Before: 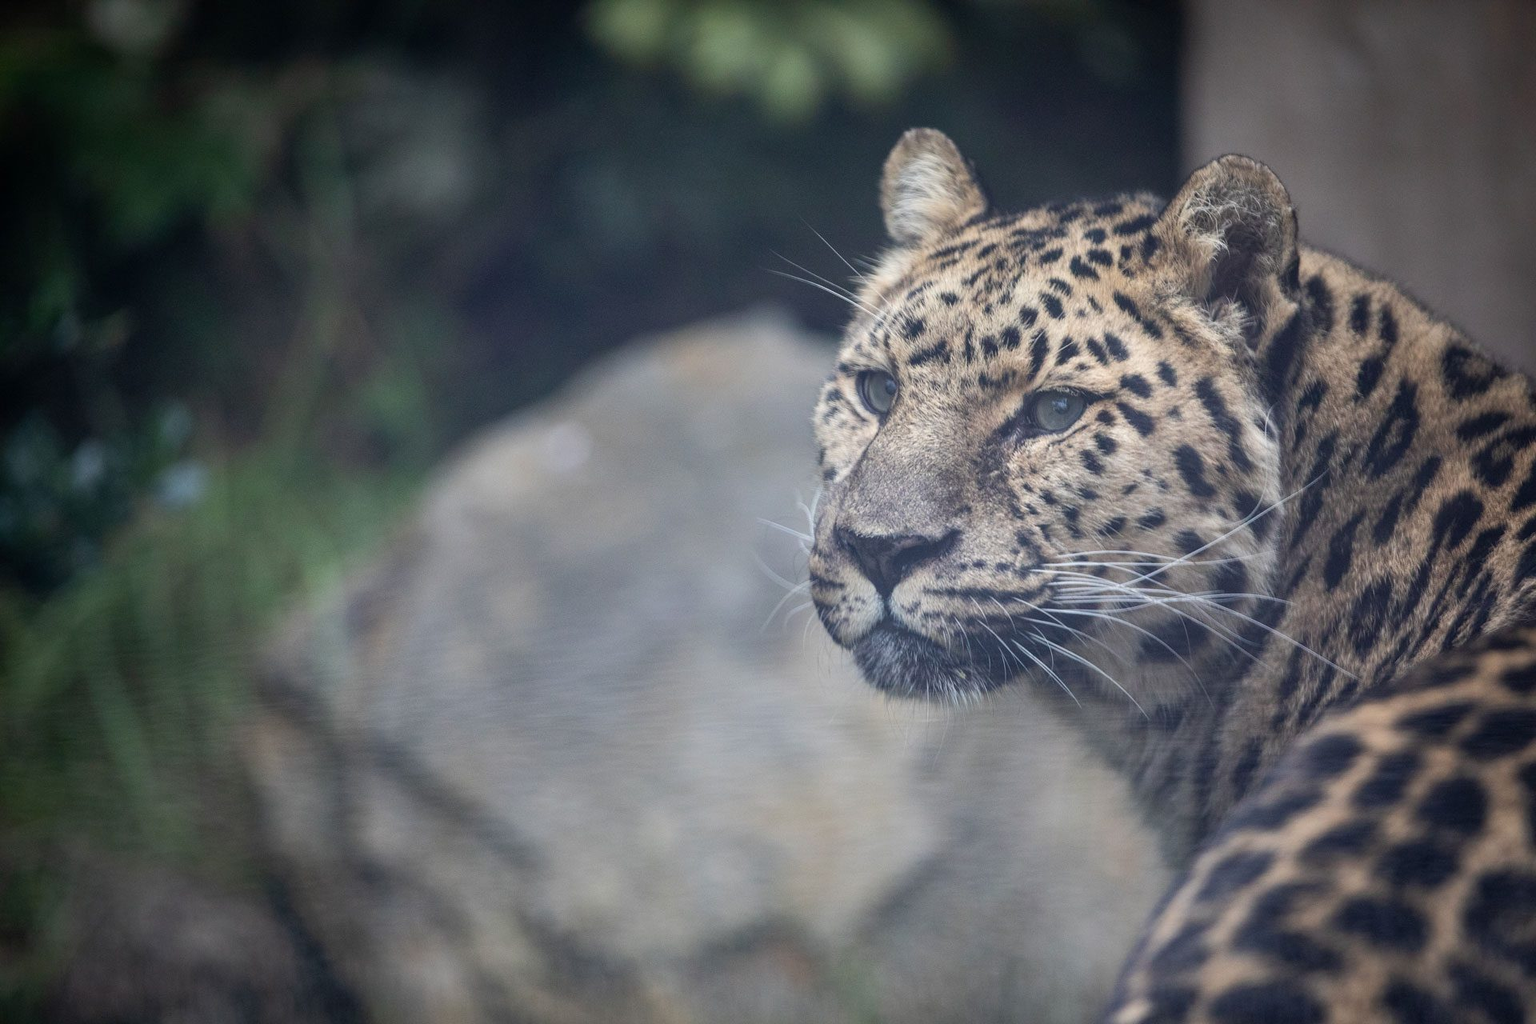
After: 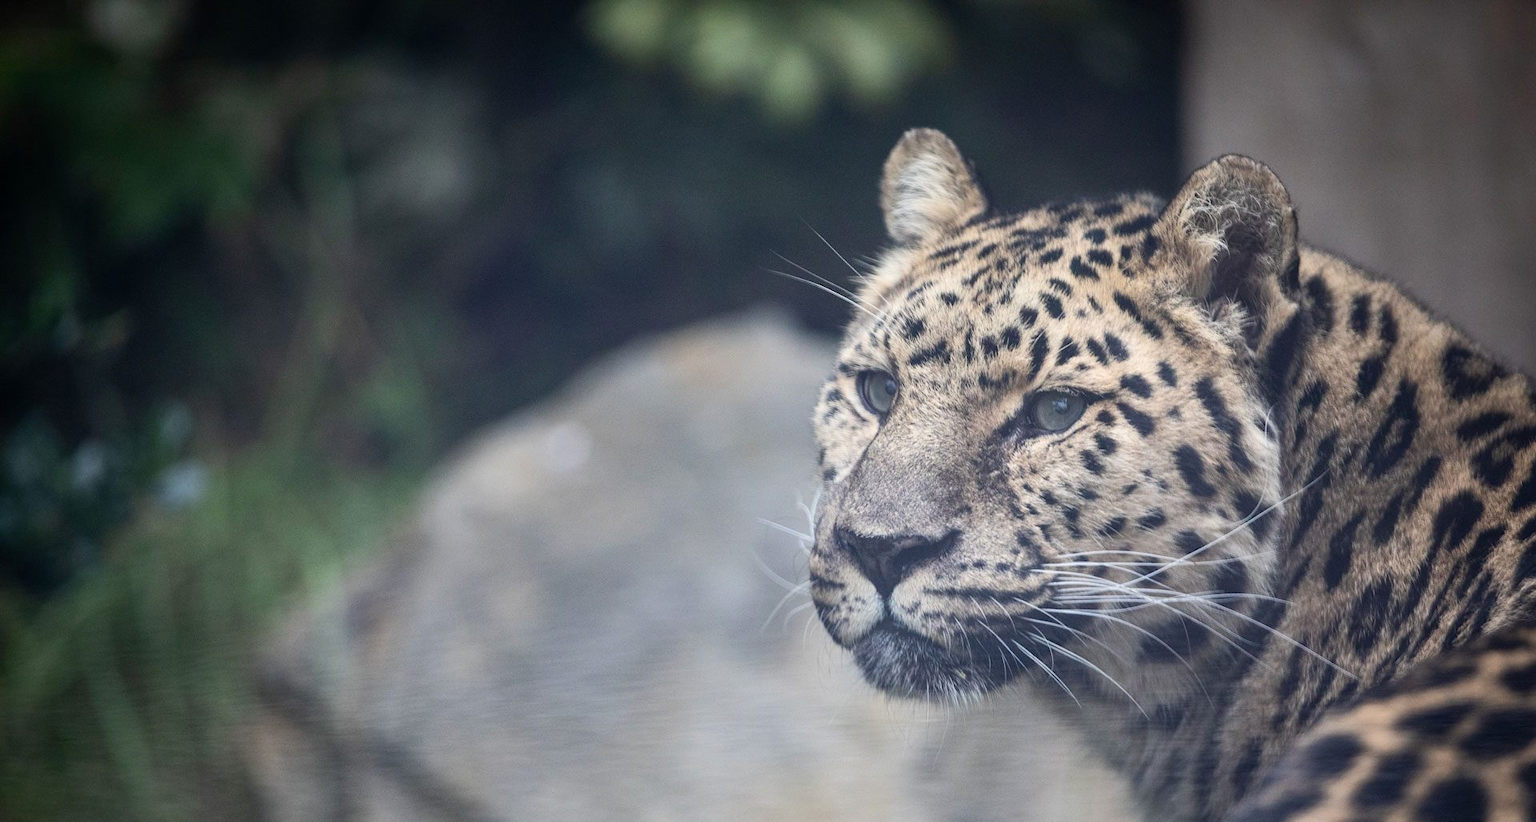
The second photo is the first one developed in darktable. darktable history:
contrast brightness saturation: contrast 0.15, brightness 0.05
tone equalizer: on, module defaults
crop: bottom 19.644%
